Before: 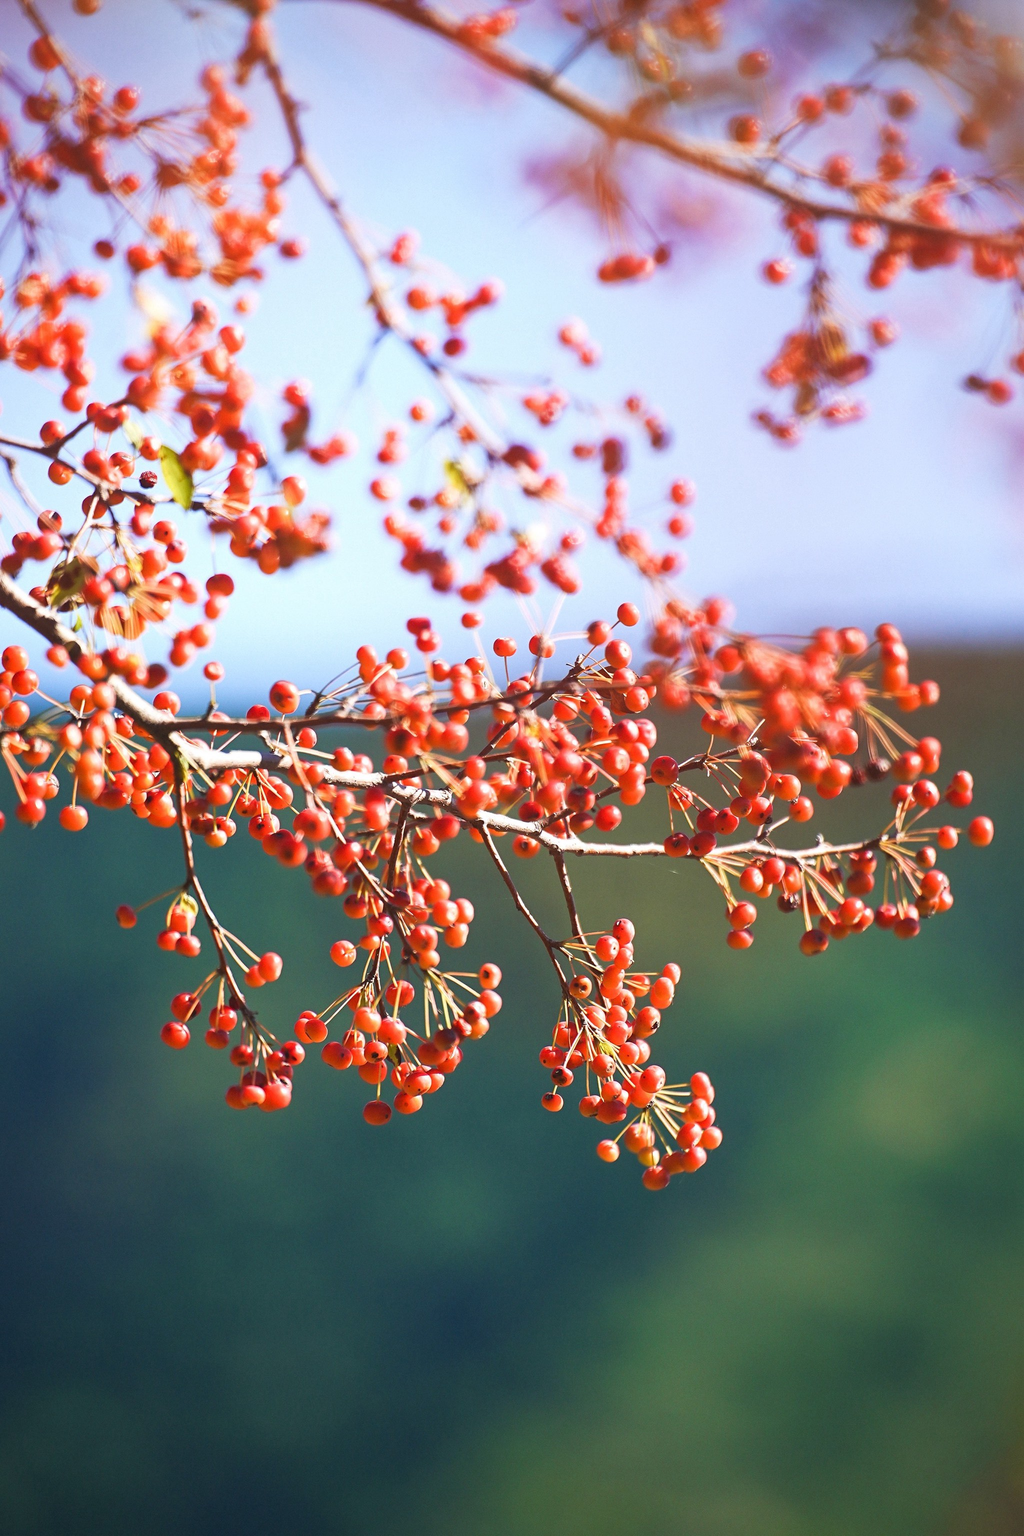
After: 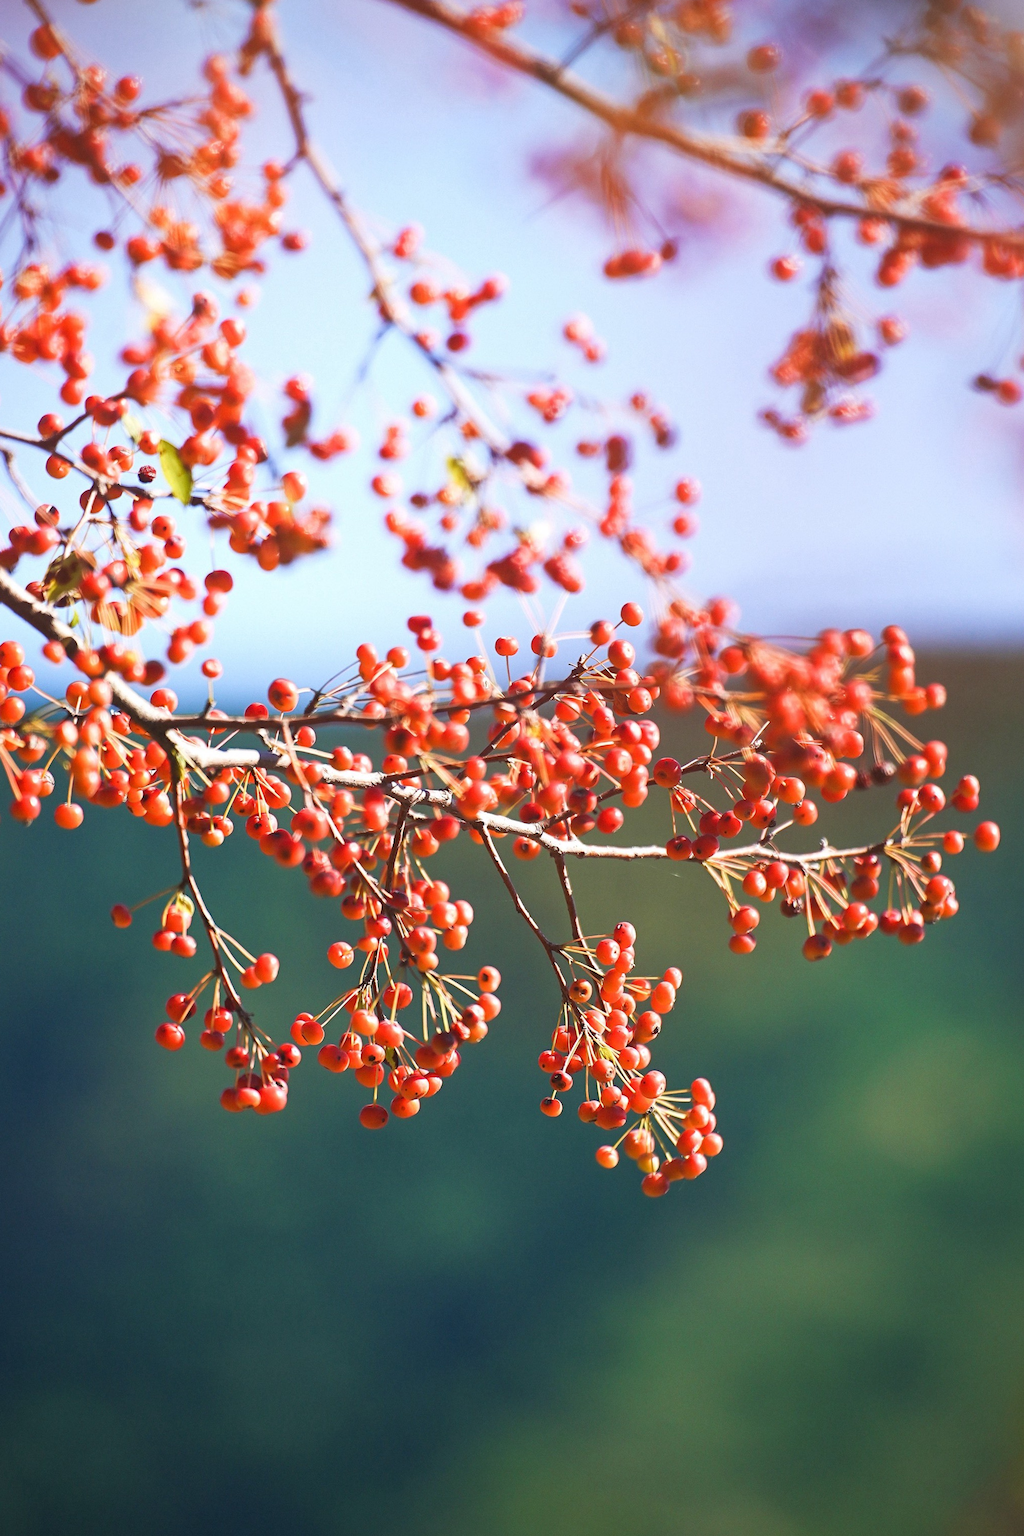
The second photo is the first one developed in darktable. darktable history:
crop and rotate: angle -0.447°
